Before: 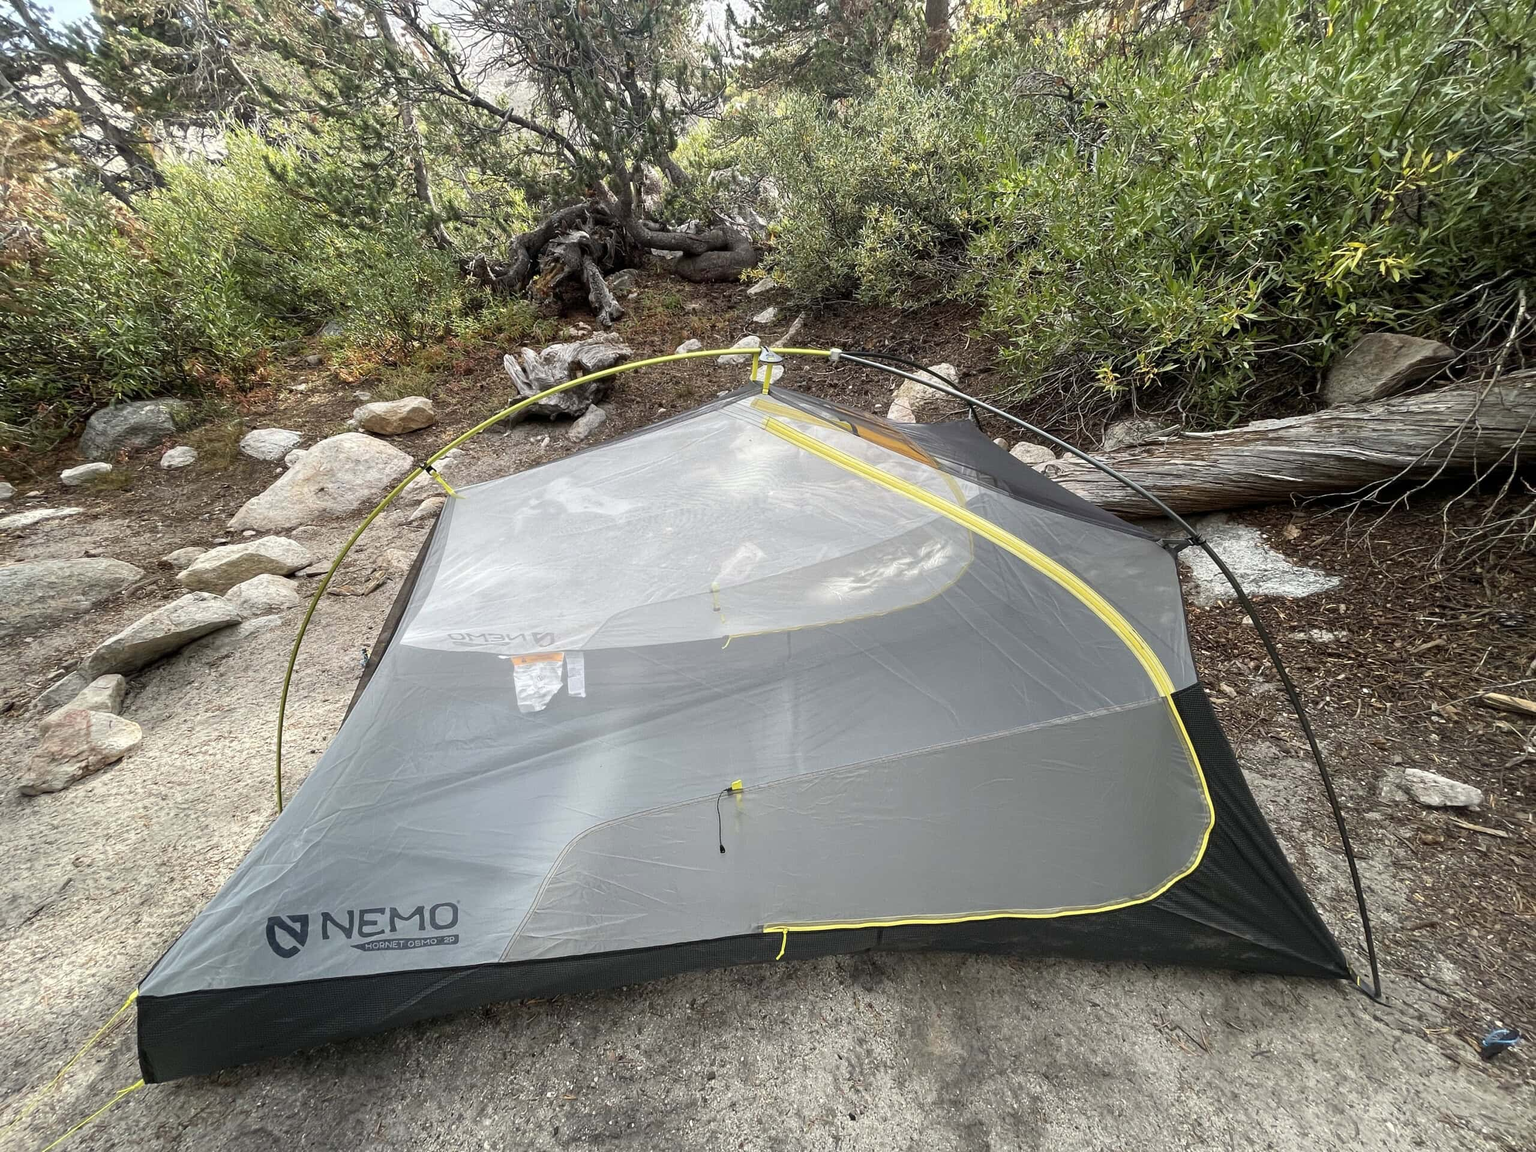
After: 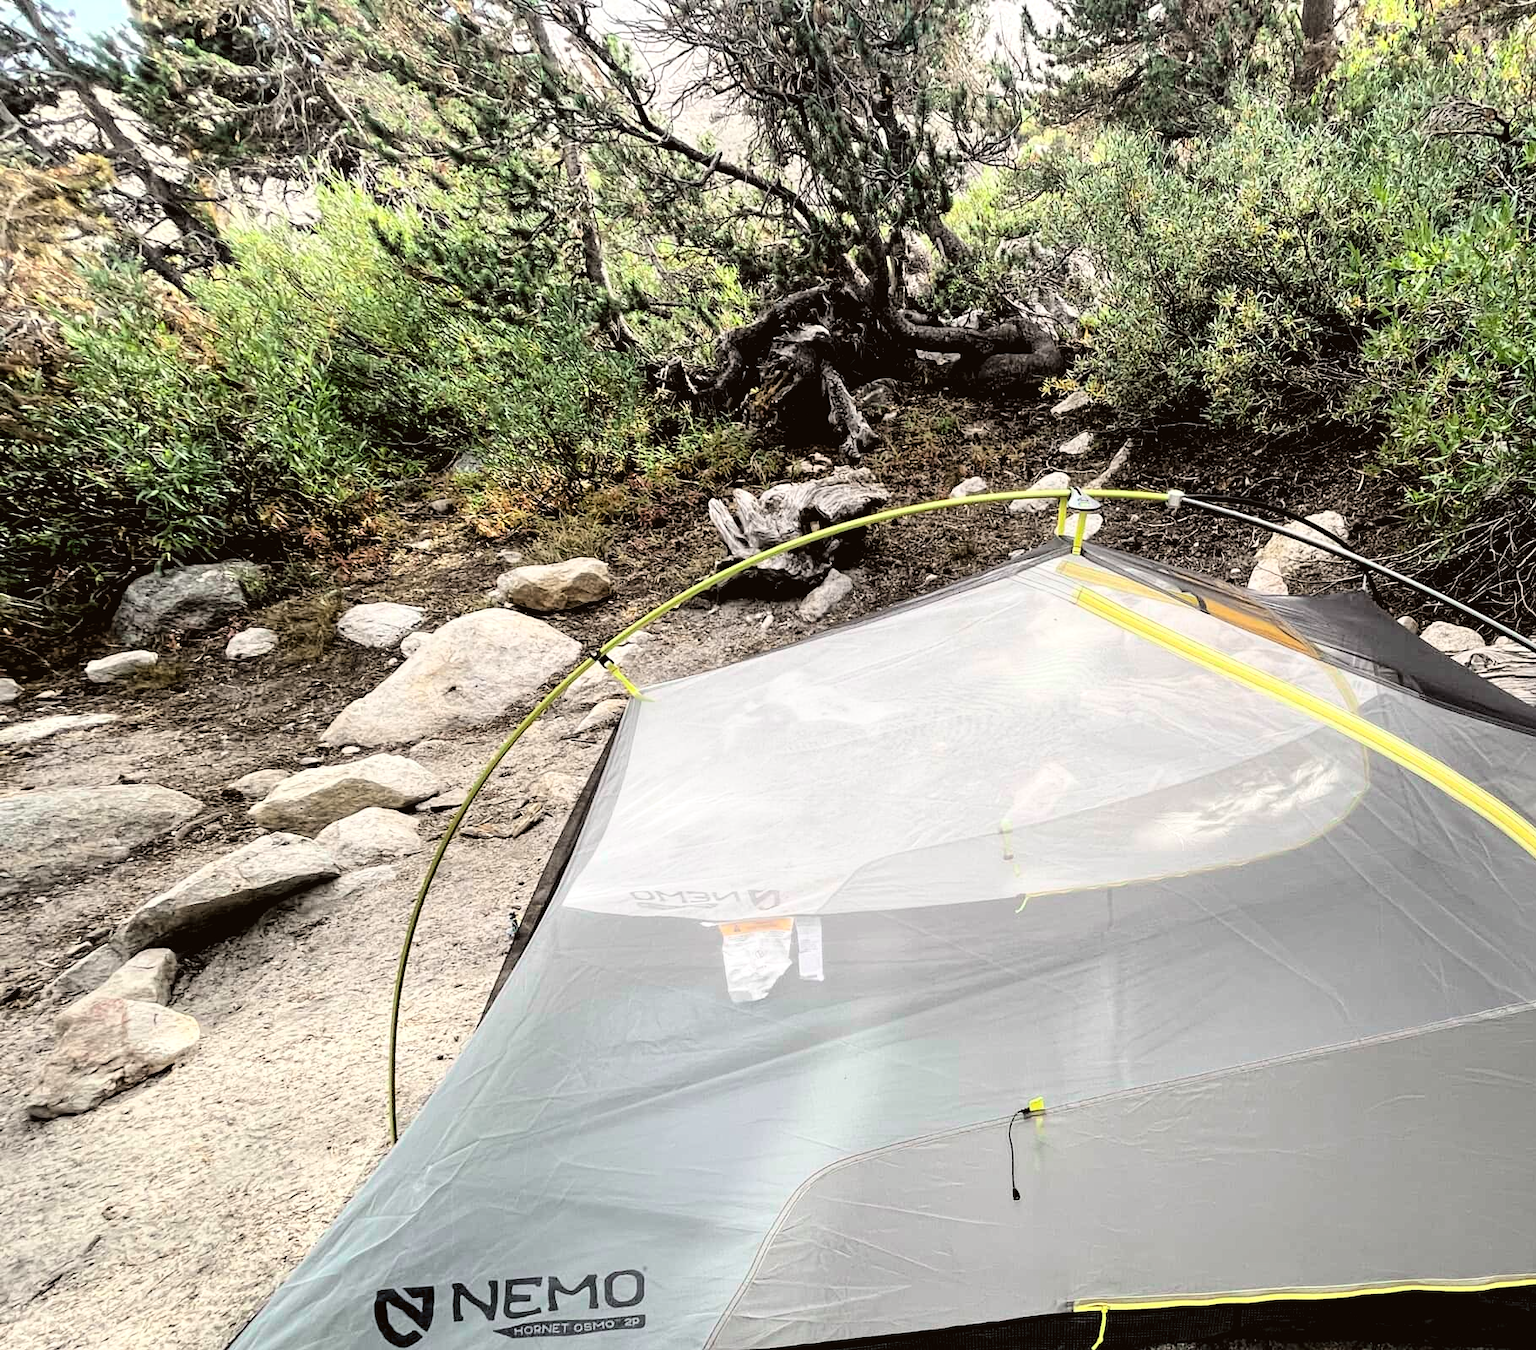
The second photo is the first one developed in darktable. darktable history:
crop: right 28.885%, bottom 16.626%
tone curve: curves: ch0 [(0, 0.023) (0.1, 0.084) (0.184, 0.168) (0.45, 0.54) (0.57, 0.683) (0.722, 0.825) (0.877, 0.948) (1, 1)]; ch1 [(0, 0) (0.414, 0.395) (0.453, 0.437) (0.502, 0.509) (0.521, 0.519) (0.573, 0.568) (0.618, 0.61) (0.654, 0.642) (1, 1)]; ch2 [(0, 0) (0.421, 0.43) (0.45, 0.463) (0.492, 0.504) (0.511, 0.519) (0.557, 0.557) (0.602, 0.605) (1, 1)], color space Lab, independent channels, preserve colors none
rgb levels: levels [[0.034, 0.472, 0.904], [0, 0.5, 1], [0, 0.5, 1]]
